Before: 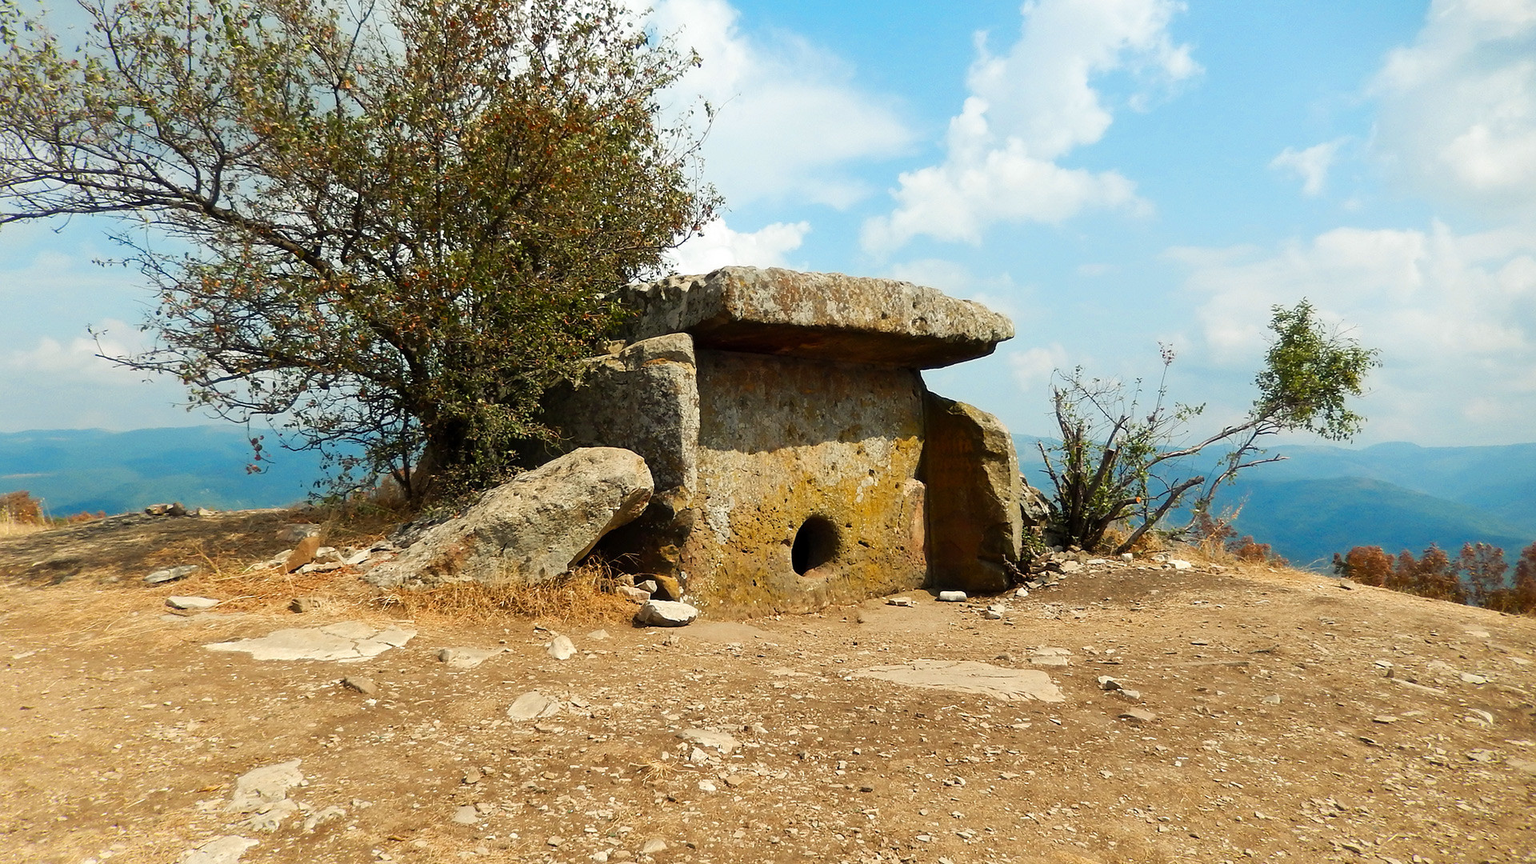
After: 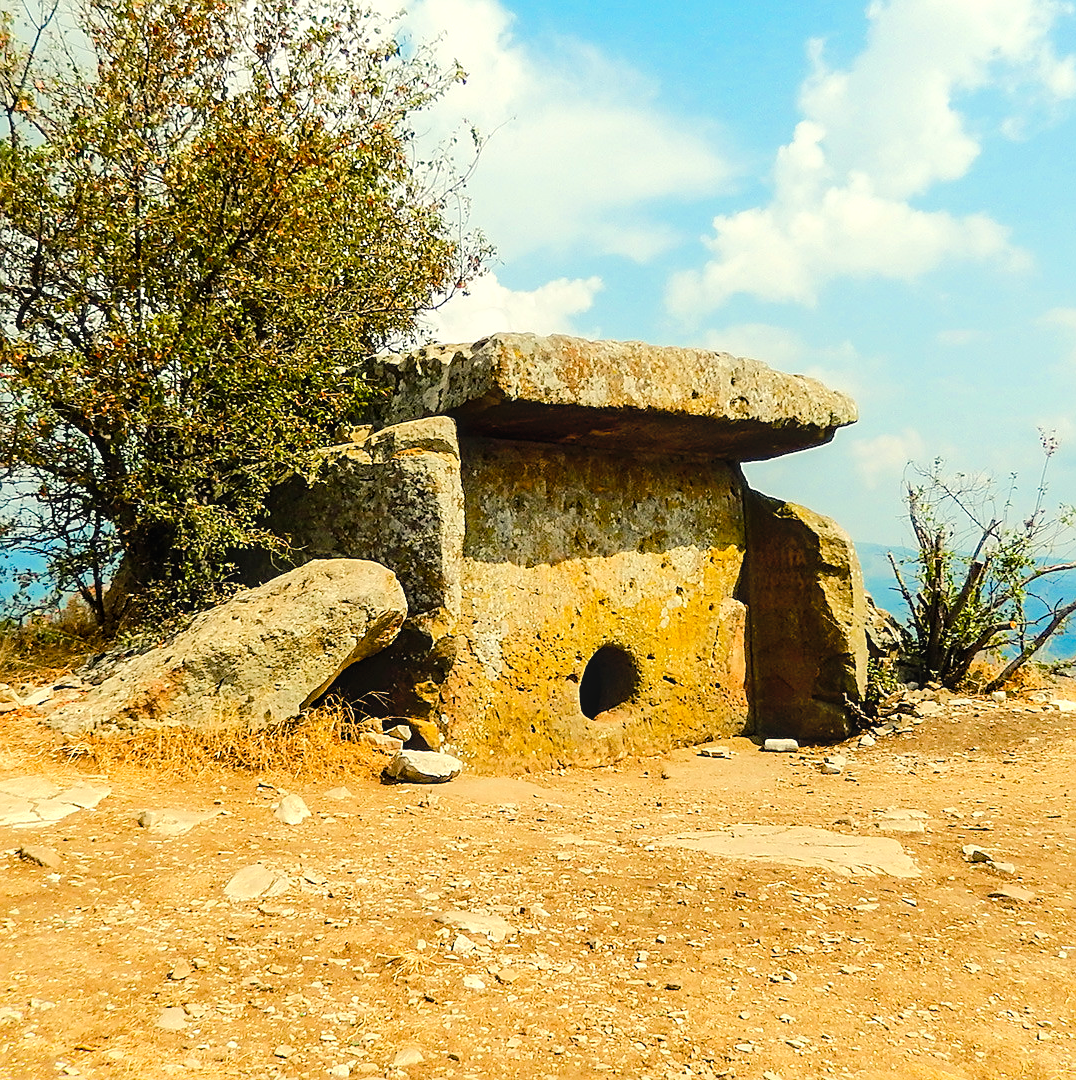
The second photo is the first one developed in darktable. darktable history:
crop: left 21.356%, right 22.565%
sharpen: on, module defaults
color balance rgb: highlights gain › chroma 1.641%, highlights gain › hue 56.29°, linear chroma grading › global chroma 9.911%, perceptual saturation grading › global saturation 0.585%, perceptual saturation grading › mid-tones 6.125%, perceptual saturation grading › shadows 71.282%
local contrast: on, module defaults
color correction: highlights a* -4.39, highlights b* 6.28
tone equalizer: -7 EV 0.153 EV, -6 EV 0.592 EV, -5 EV 1.12 EV, -4 EV 1.36 EV, -3 EV 1.13 EV, -2 EV 0.6 EV, -1 EV 0.162 EV, edges refinement/feathering 500, mask exposure compensation -1.57 EV, preserve details no
contrast brightness saturation: contrast 0.009, saturation -0.062
